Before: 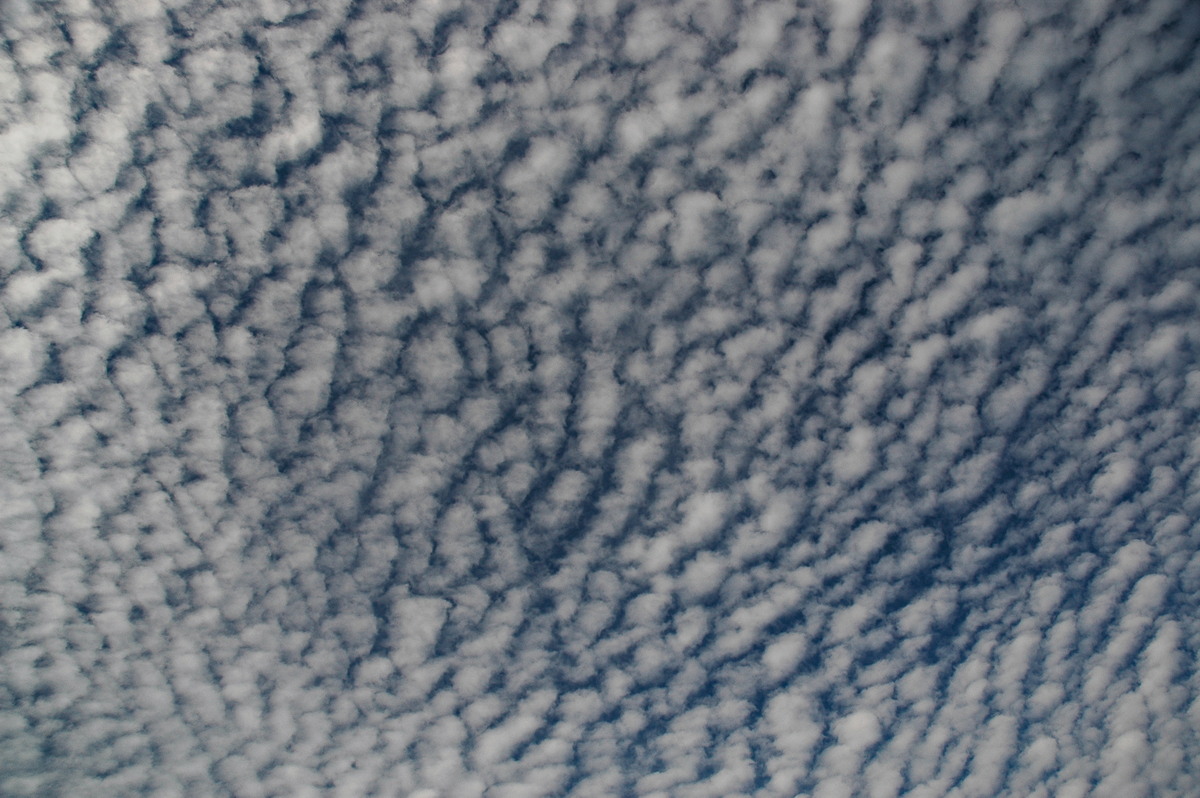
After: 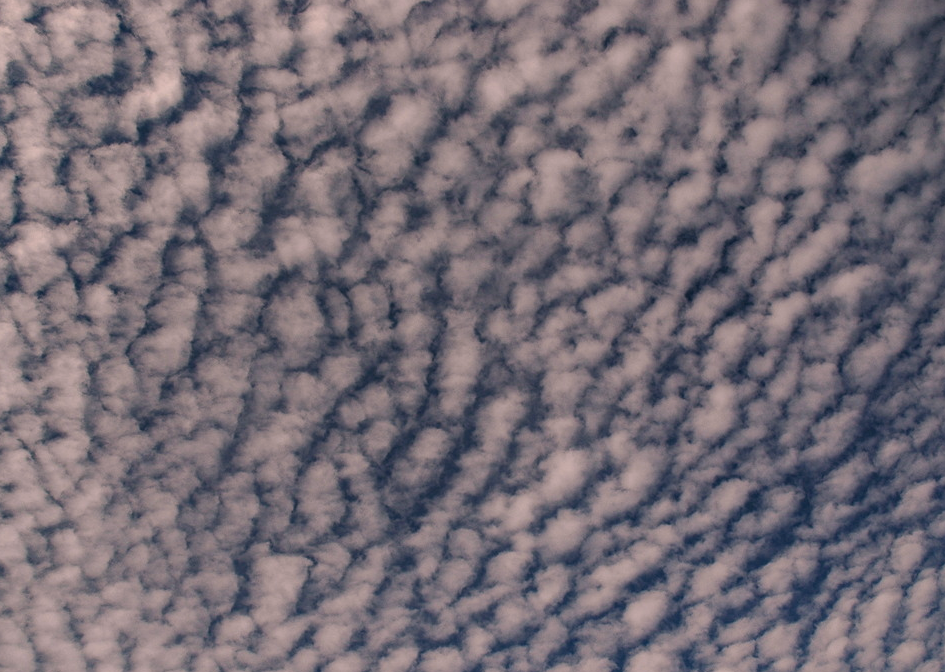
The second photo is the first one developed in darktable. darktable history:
crop: left 11.65%, top 5.38%, right 9.554%, bottom 10.343%
color correction: highlights a* 12.84, highlights b* 5.56
